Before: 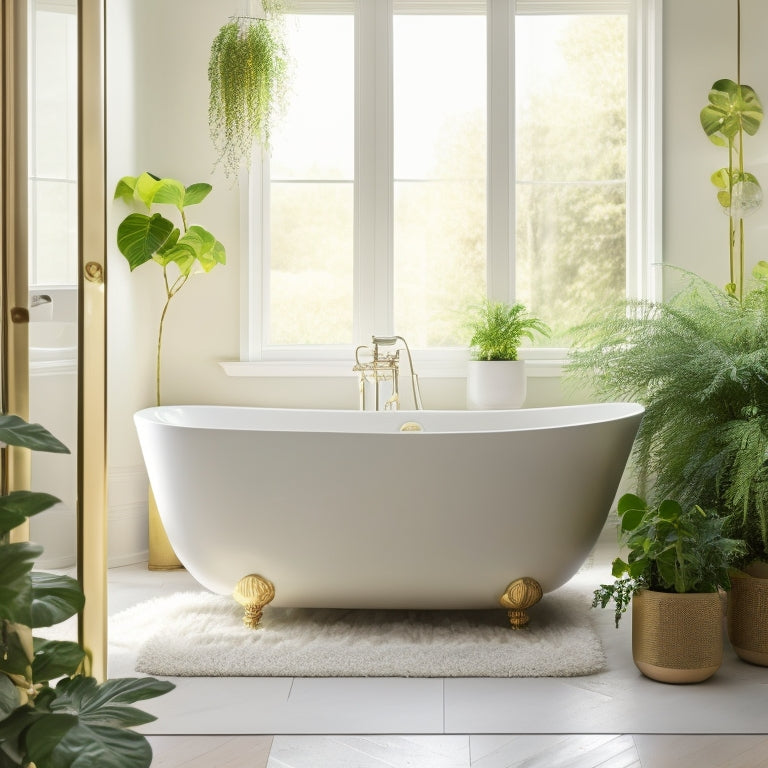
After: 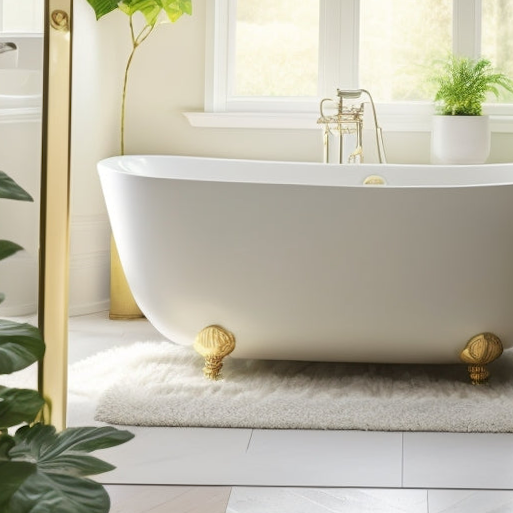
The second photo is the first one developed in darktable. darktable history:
crop and rotate: angle -0.953°, left 4.038%, top 31.99%, right 27.979%
